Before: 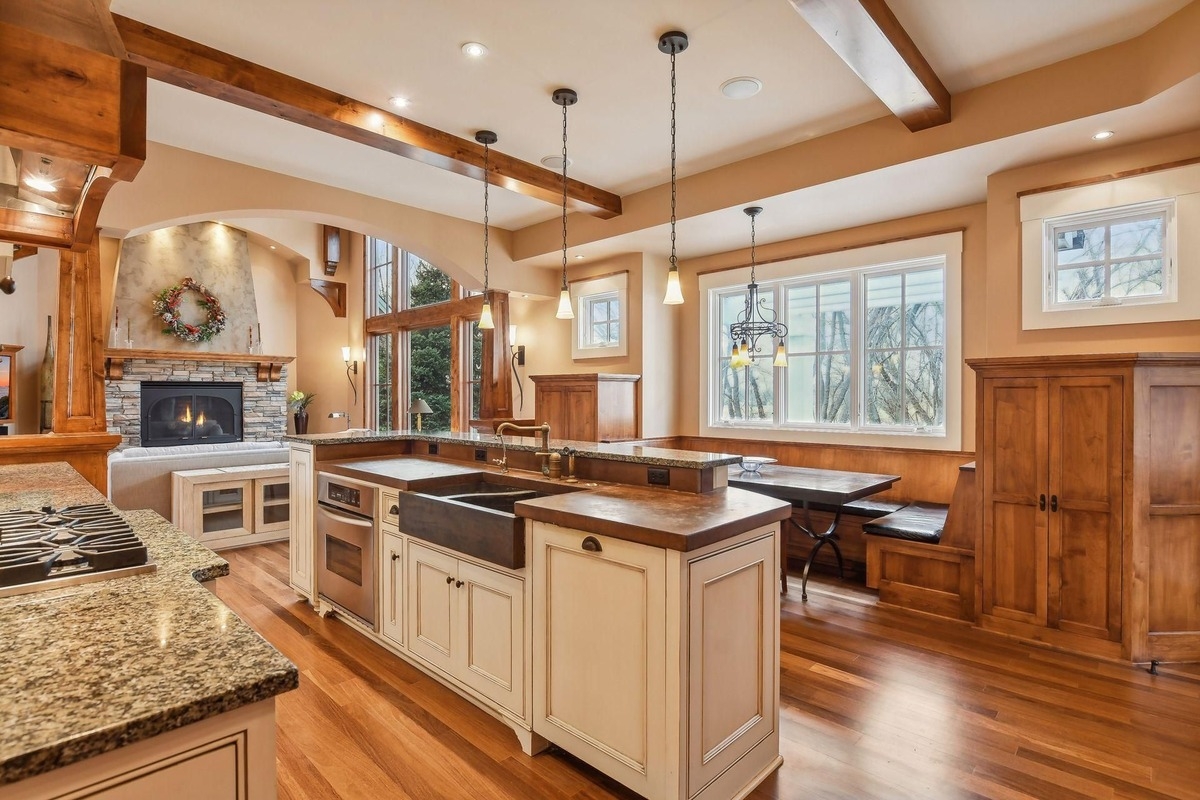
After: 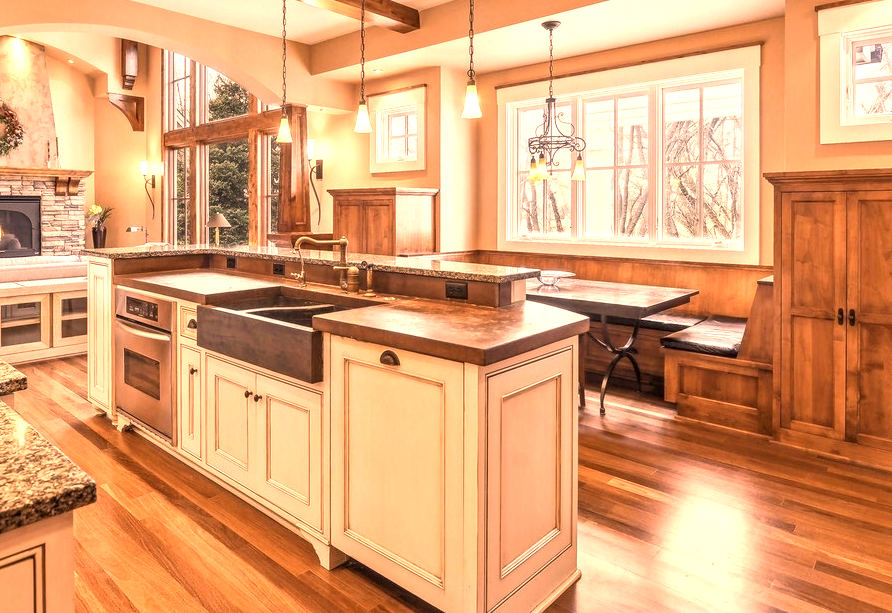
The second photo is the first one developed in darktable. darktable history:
crop: left 16.864%, top 23.297%, right 8.788%
exposure: black level correction 0.001, exposure 0.961 EV, compensate highlight preservation false
local contrast: on, module defaults
color correction: highlights a* 39.48, highlights b* 39.53, saturation 0.692
